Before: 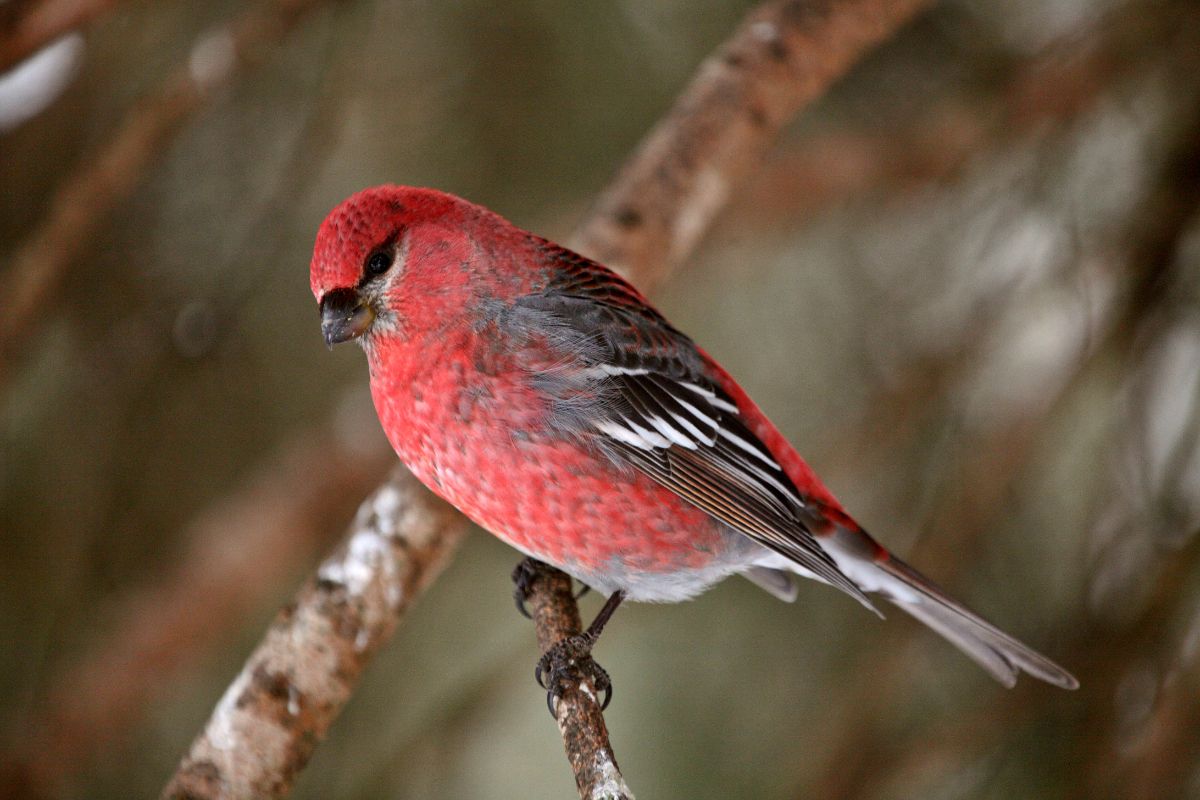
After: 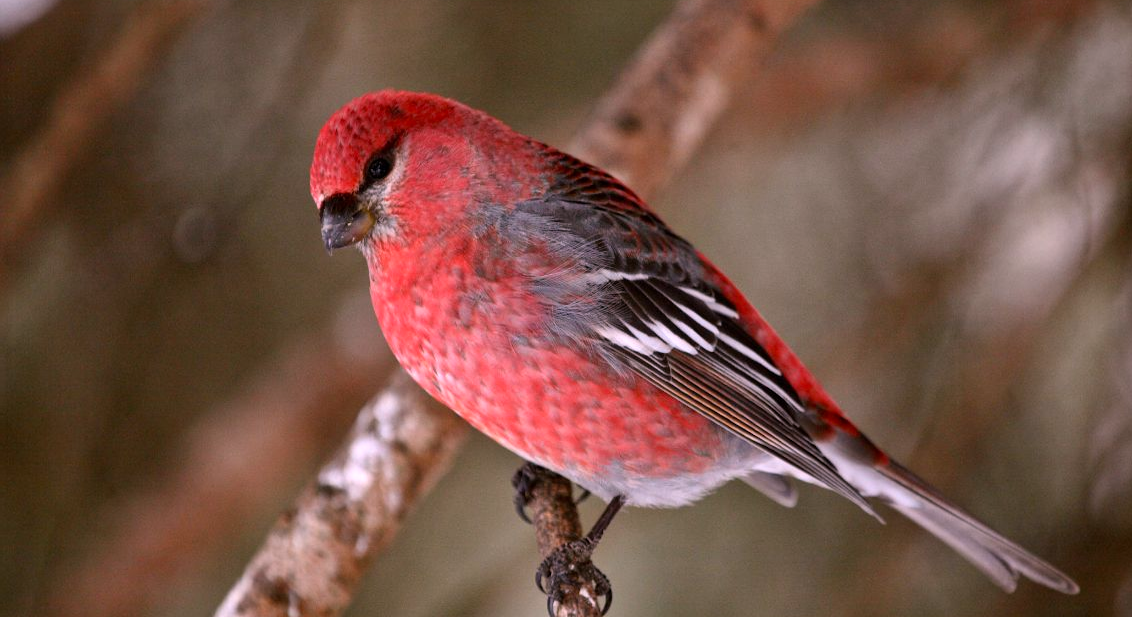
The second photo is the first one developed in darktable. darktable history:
crop and rotate: angle 0.043°, top 11.833%, right 5.555%, bottom 10.926%
color calibration: output R [1.063, -0.012, -0.003, 0], output B [-0.079, 0.047, 1, 0], illuminant as shot in camera, x 0.358, y 0.373, temperature 4628.91 K
